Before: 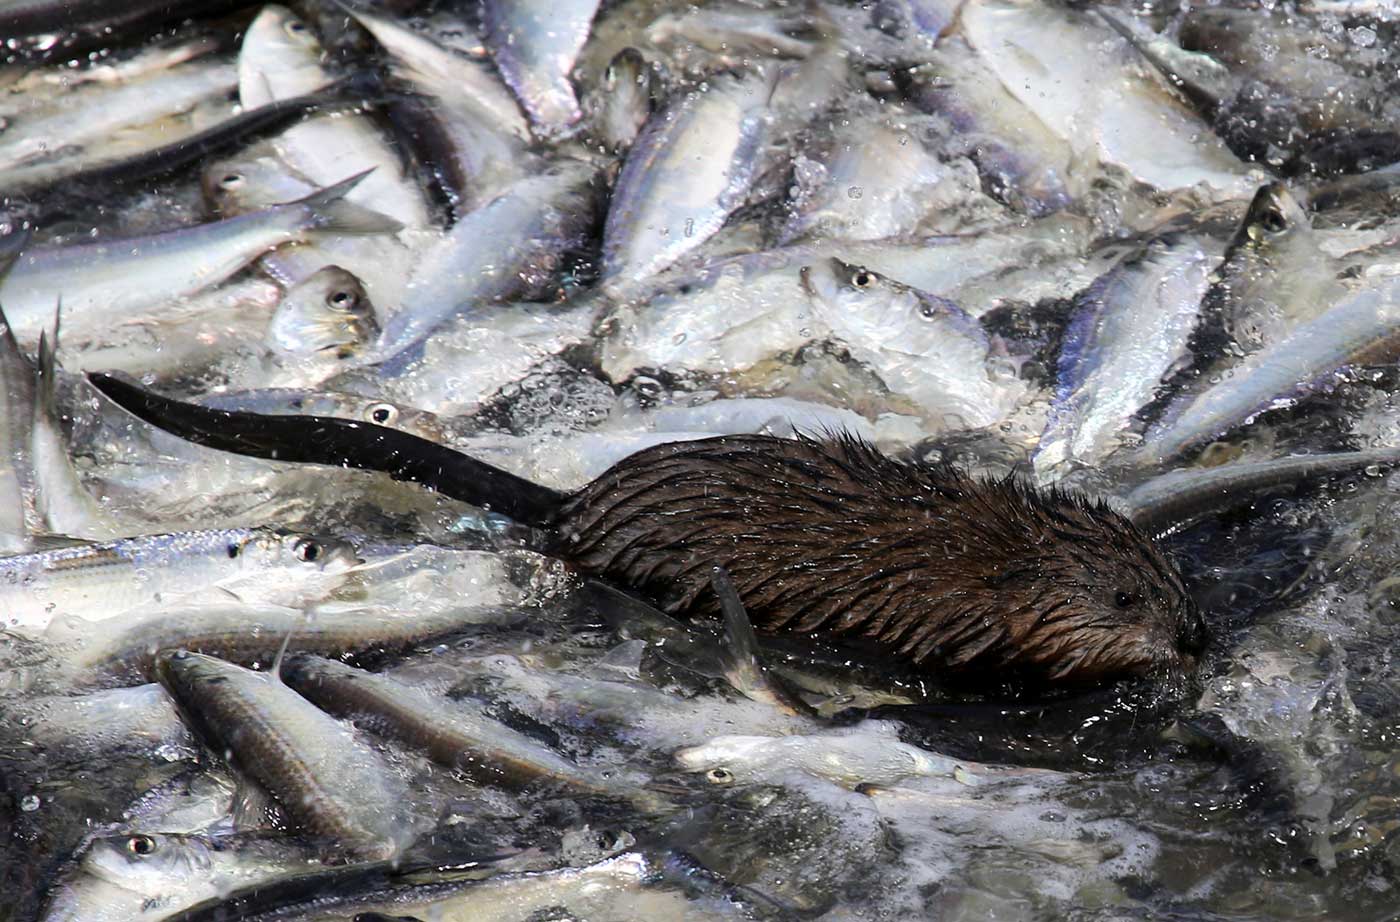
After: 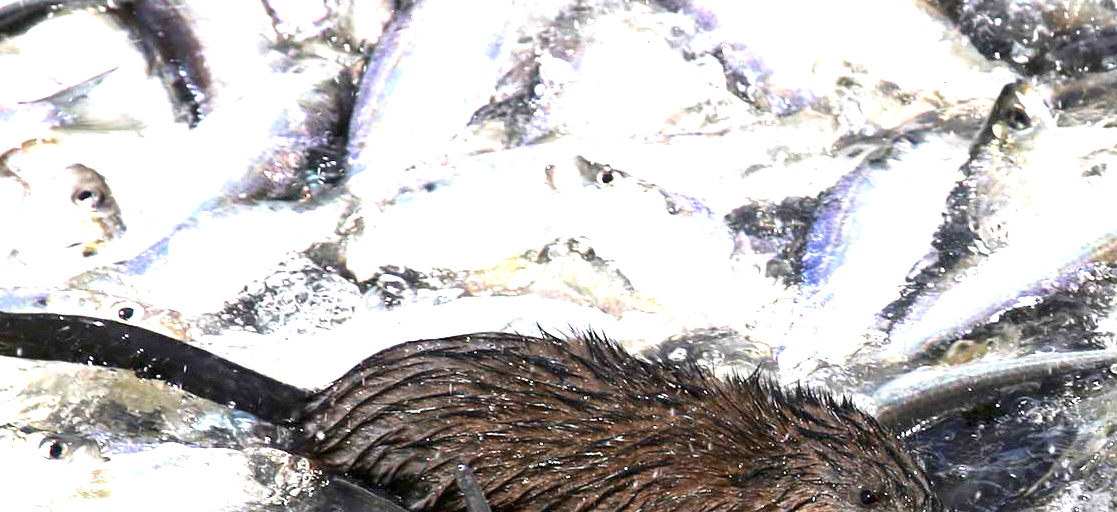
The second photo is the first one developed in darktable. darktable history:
exposure: black level correction 0, exposure 1.739 EV, compensate highlight preservation false
crop: left 18.259%, top 11.098%, right 1.897%, bottom 33.308%
